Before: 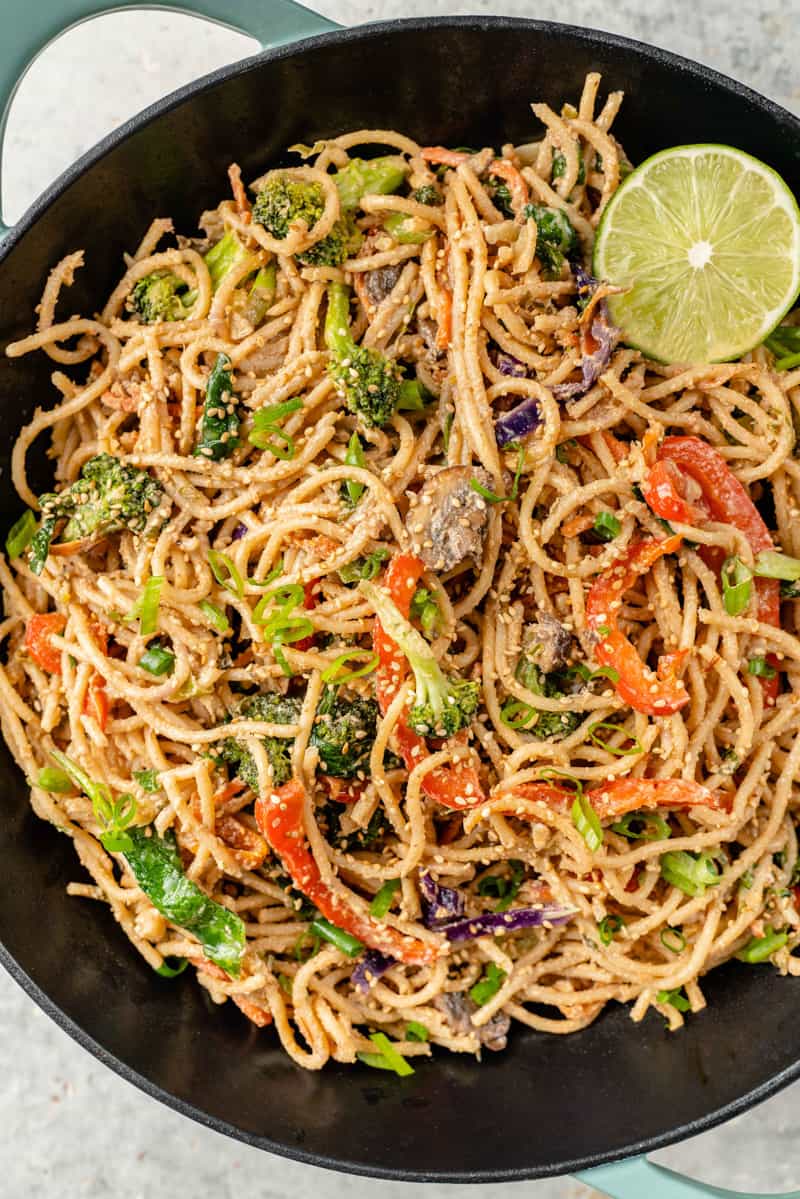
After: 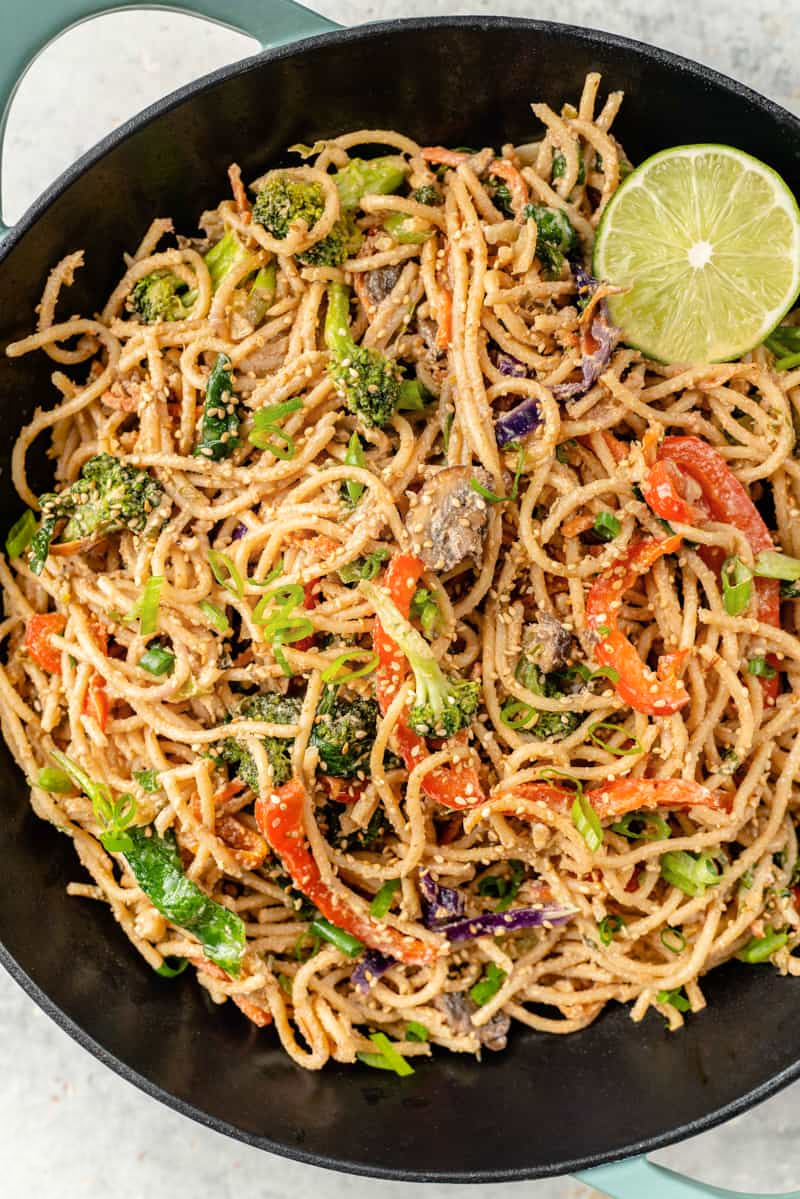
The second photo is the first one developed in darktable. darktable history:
tone equalizer: on, module defaults
shadows and highlights: shadows -54.3, highlights 86.09, soften with gaussian
